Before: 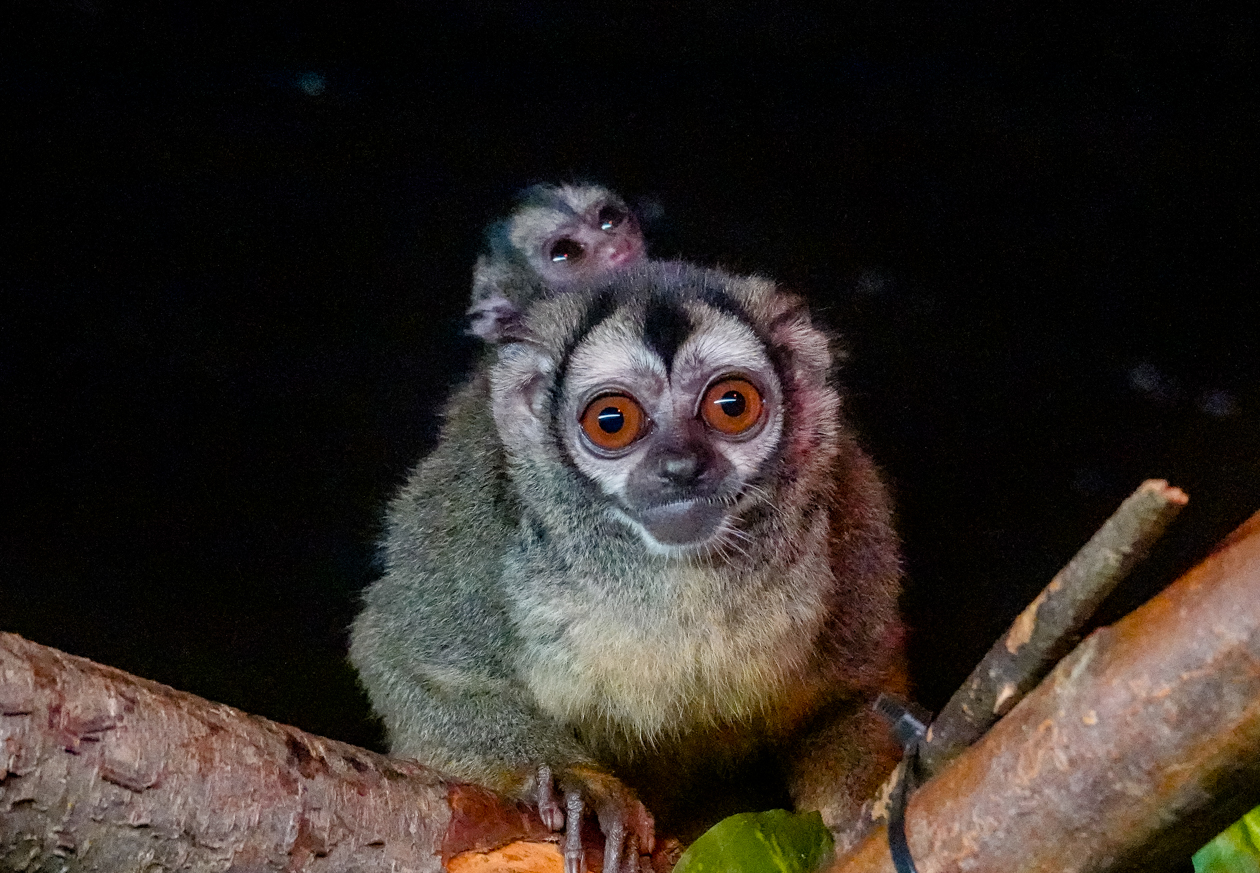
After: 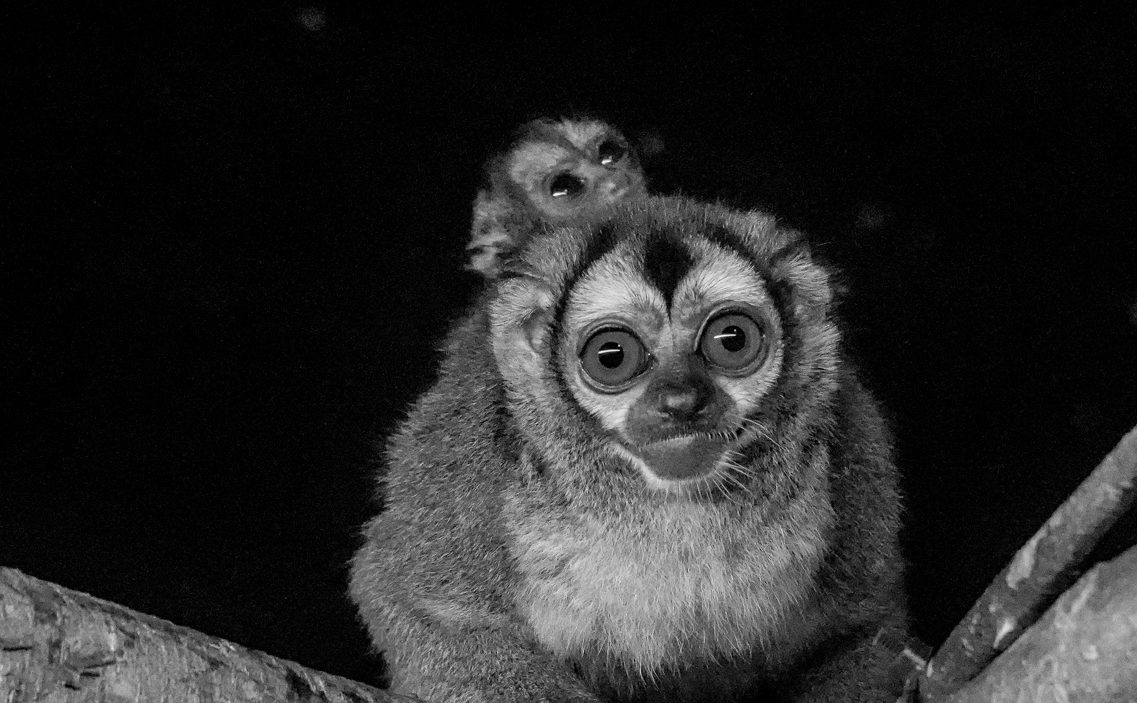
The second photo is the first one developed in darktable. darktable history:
monochrome: a 2.21, b -1.33, size 2.2
color balance rgb: linear chroma grading › global chroma 15%, perceptual saturation grading › global saturation 30%
crop: top 7.49%, right 9.717%, bottom 11.943%
